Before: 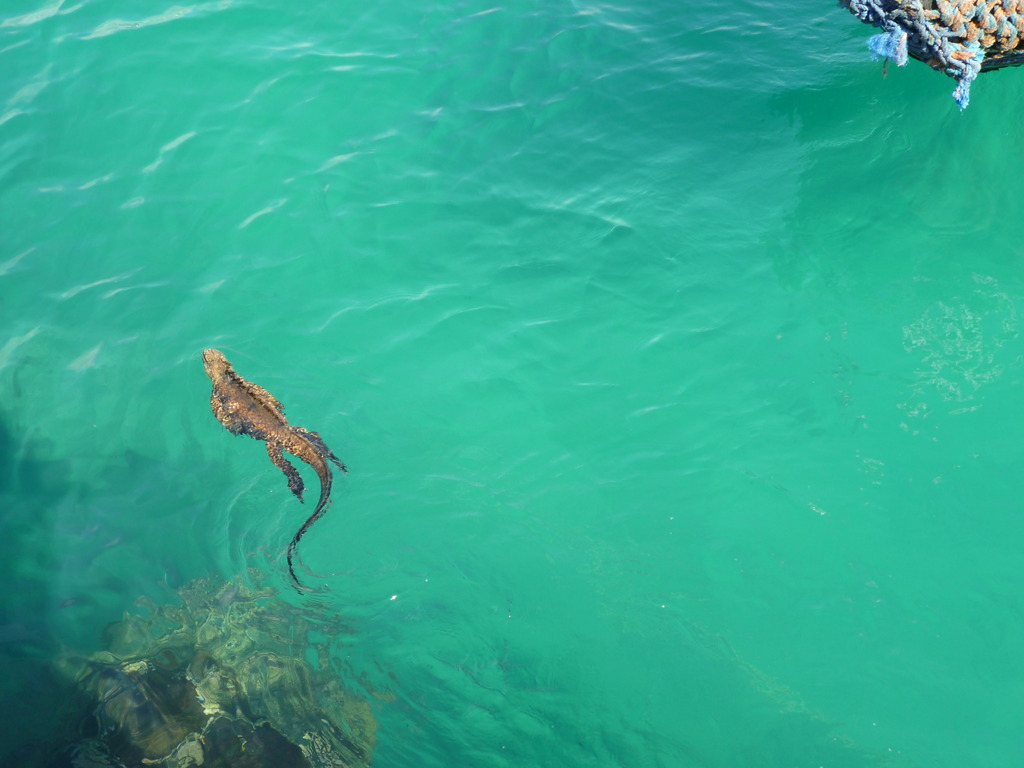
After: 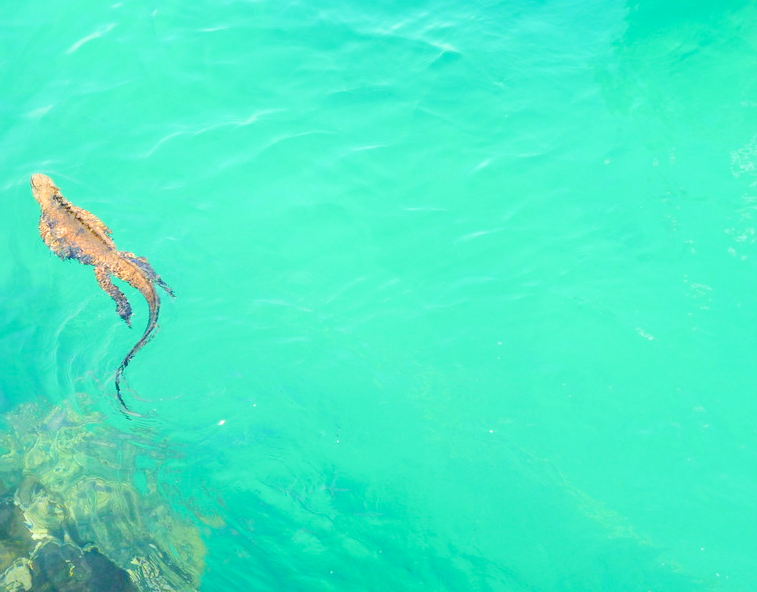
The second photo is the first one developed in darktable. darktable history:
crop: left 16.871%, top 22.857%, right 9.116%
levels: levels [0.008, 0.318, 0.836]
filmic rgb: black relative exposure -7.65 EV, white relative exposure 4.56 EV, hardness 3.61, contrast 1.05
